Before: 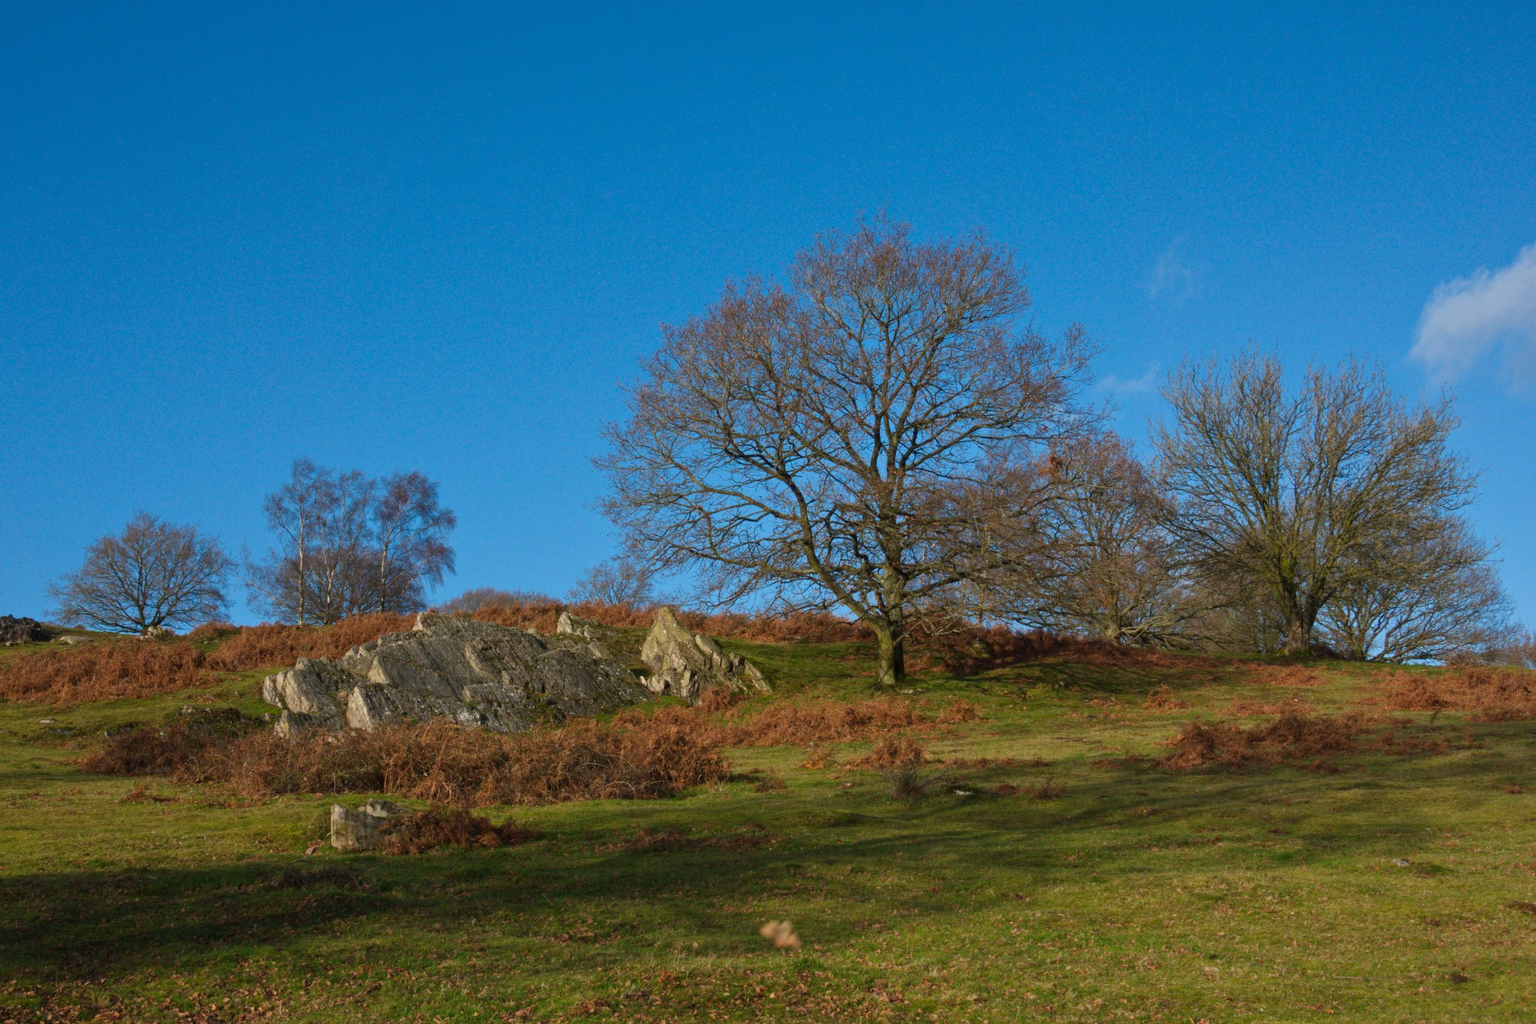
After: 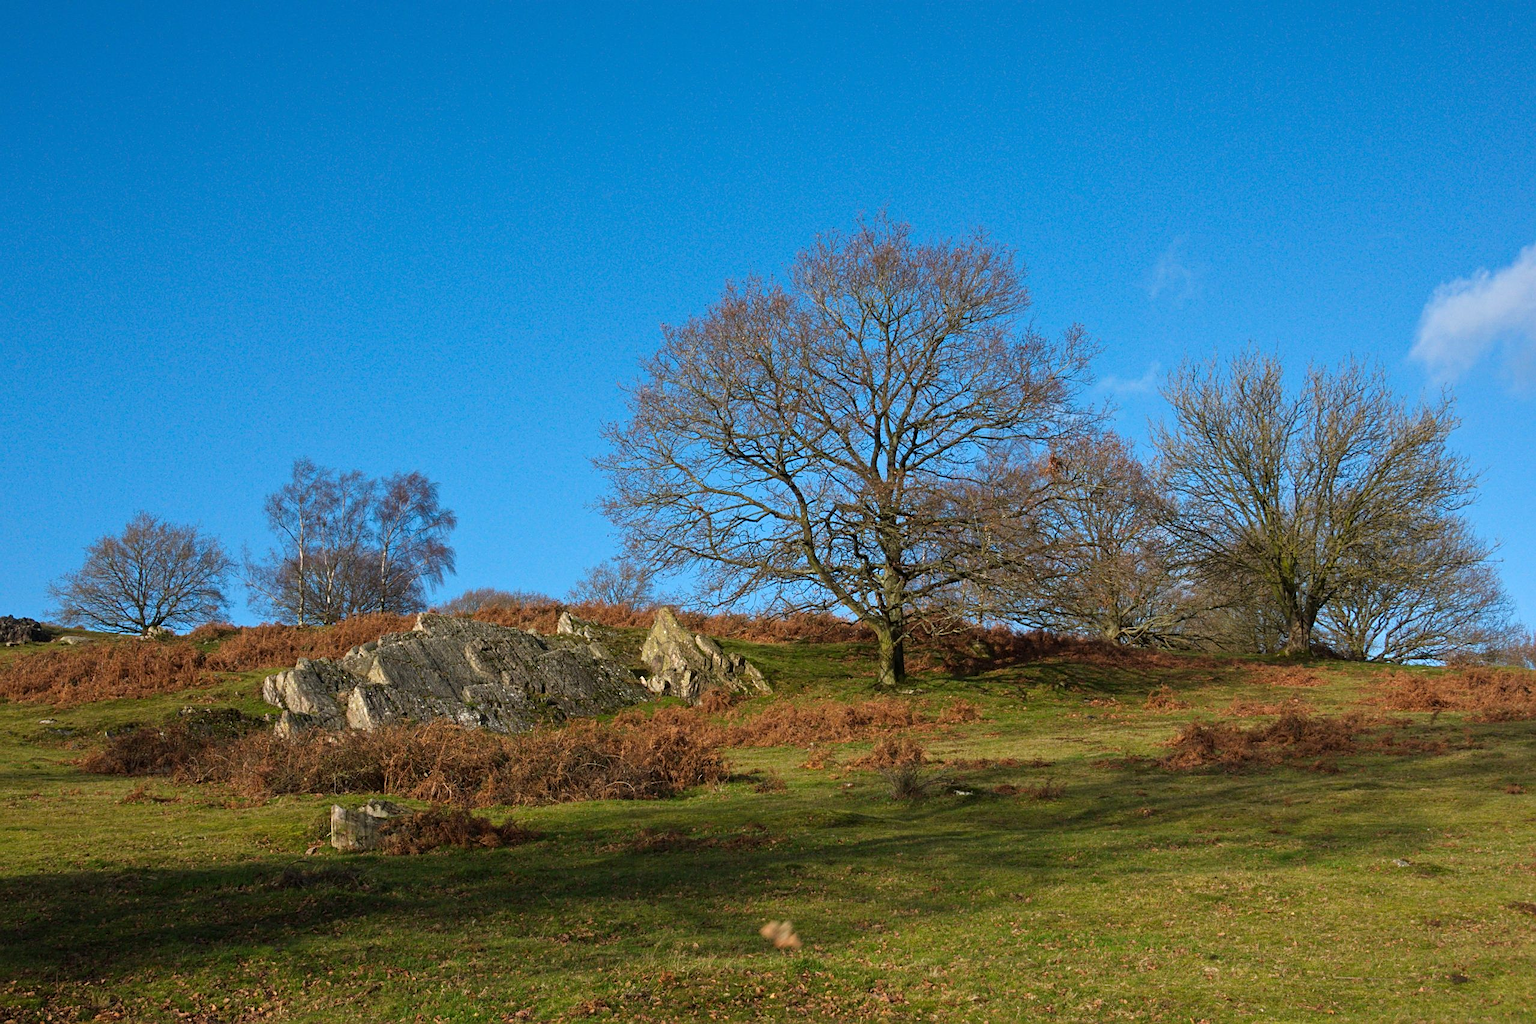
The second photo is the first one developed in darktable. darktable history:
sharpen: on, module defaults
tone equalizer: -8 EV -0.424 EV, -7 EV -0.393 EV, -6 EV -0.316 EV, -5 EV -0.25 EV, -3 EV 0.248 EV, -2 EV 0.359 EV, -1 EV 0.396 EV, +0 EV 0.409 EV
